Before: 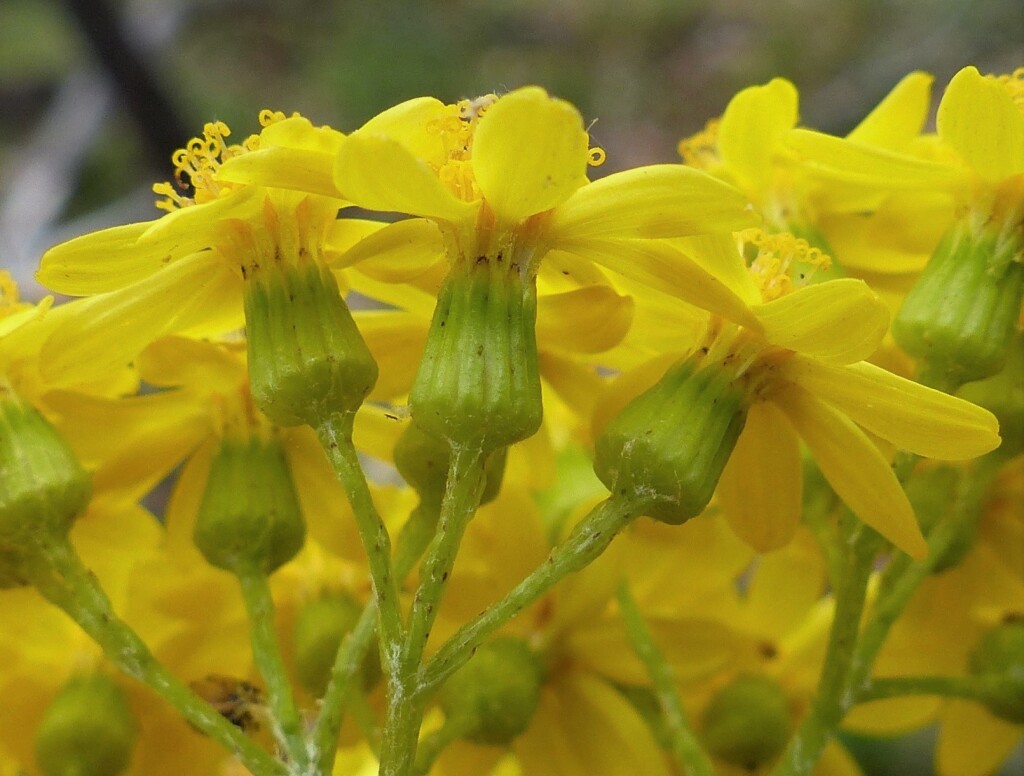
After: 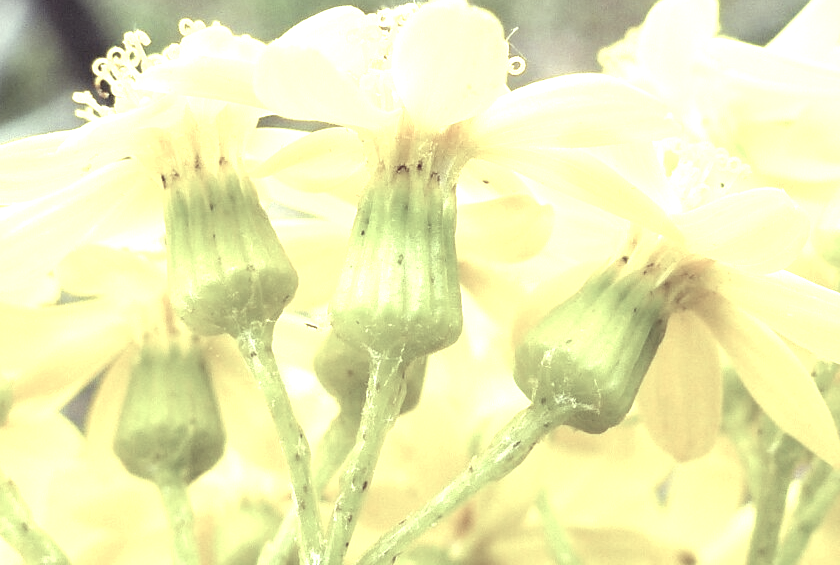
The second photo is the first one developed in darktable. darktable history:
exposure: exposure 1.996 EV, compensate exposure bias true, compensate highlight preservation false
crop: left 7.881%, top 11.73%, right 10.022%, bottom 15.449%
color correction: highlights a* -20.59, highlights b* 20.77, shadows a* 19.91, shadows b* -20.39, saturation 0.378
